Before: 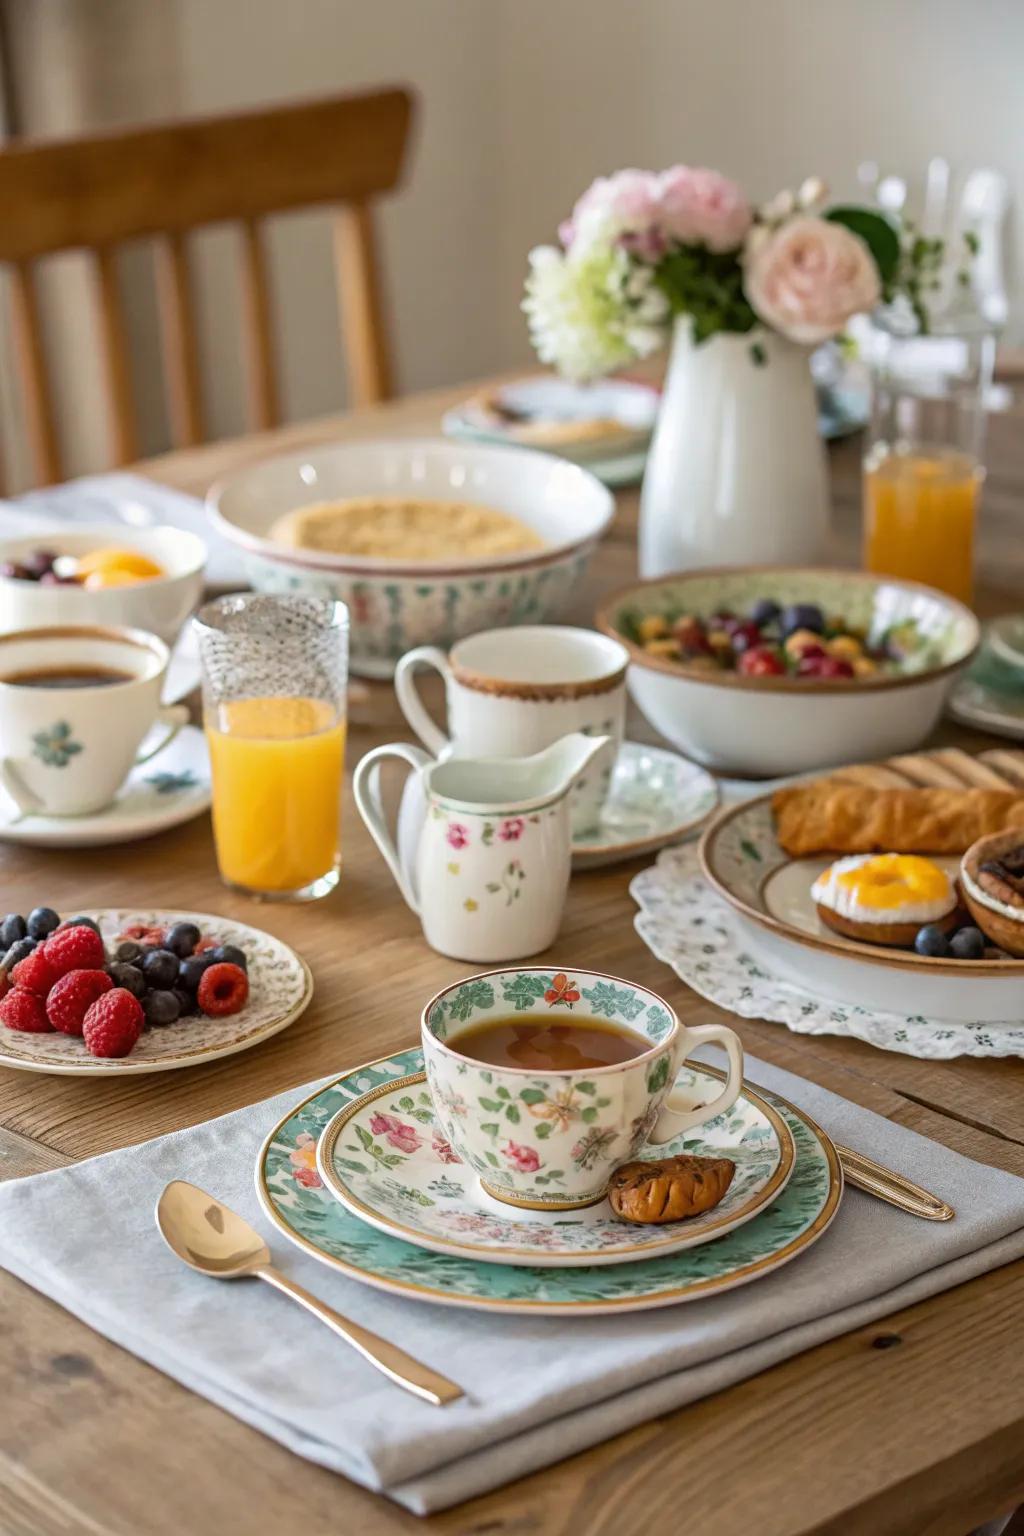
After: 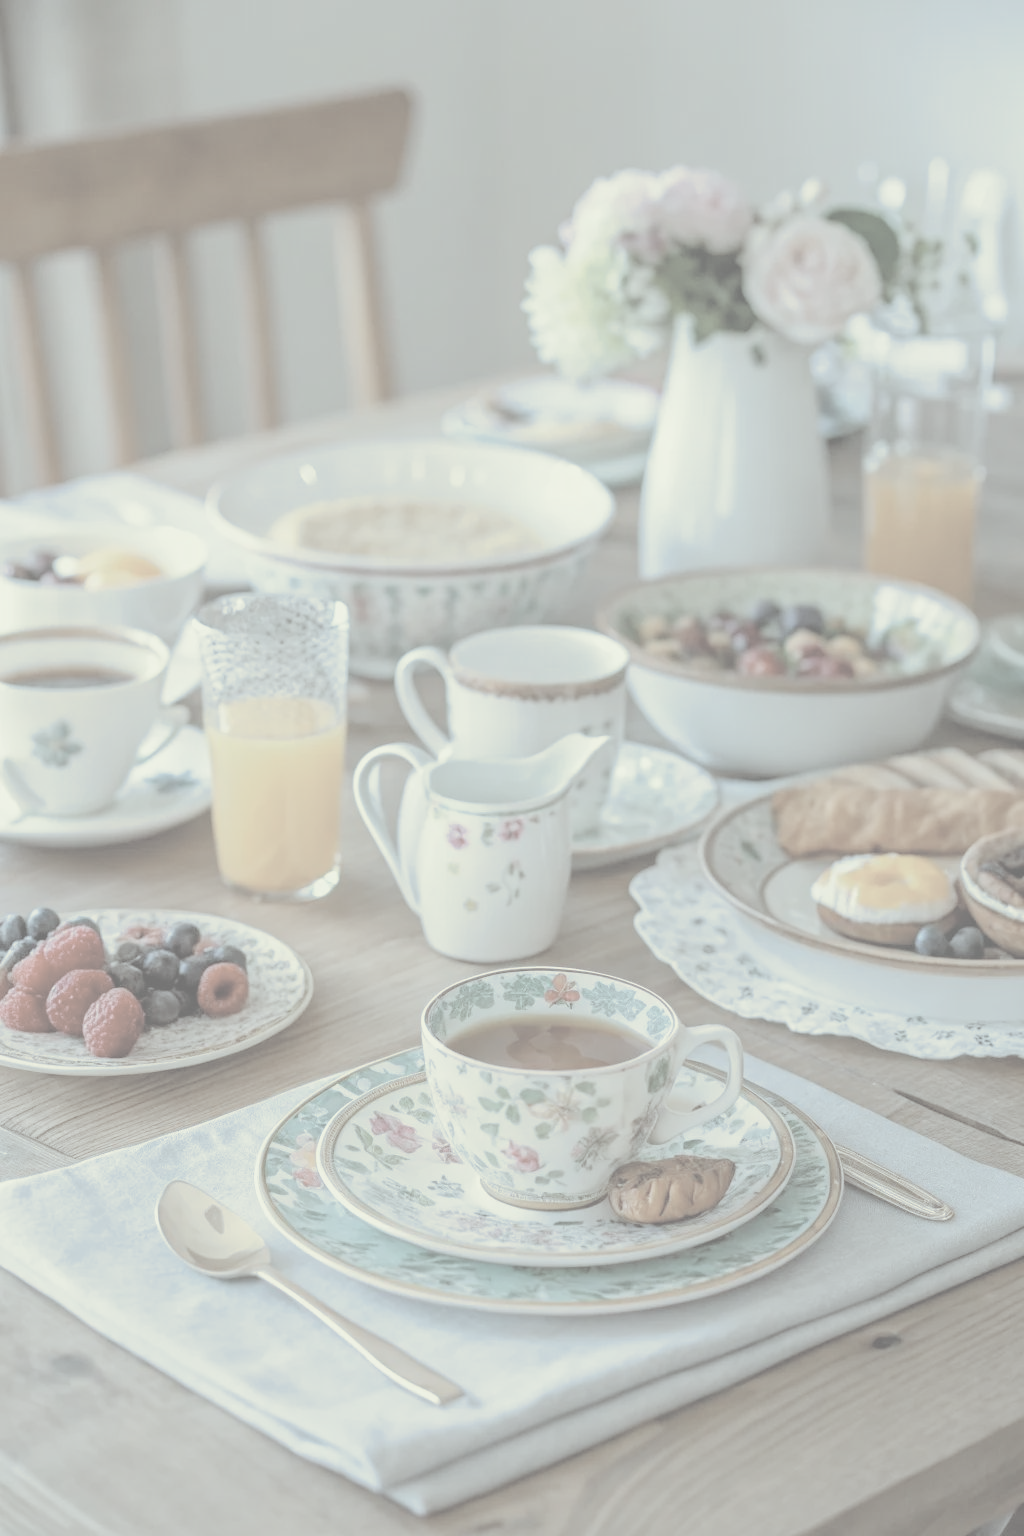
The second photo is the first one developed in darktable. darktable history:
contrast brightness saturation: contrast -0.32, brightness 0.75, saturation -0.78
split-toning: shadows › hue 43.2°, shadows › saturation 0, highlights › hue 50.4°, highlights › saturation 1
color correction: highlights a* -4.98, highlights b* -3.76, shadows a* 3.83, shadows b* 4.08
